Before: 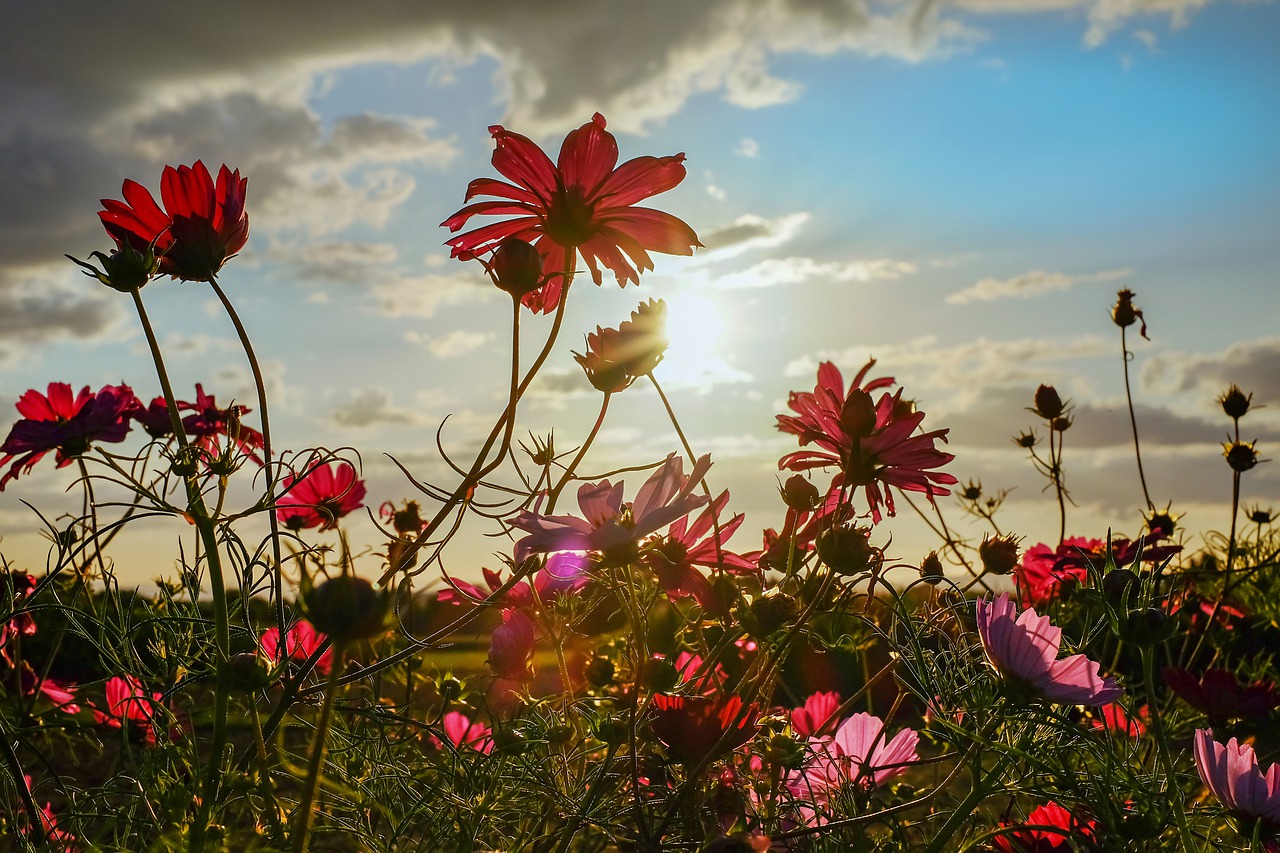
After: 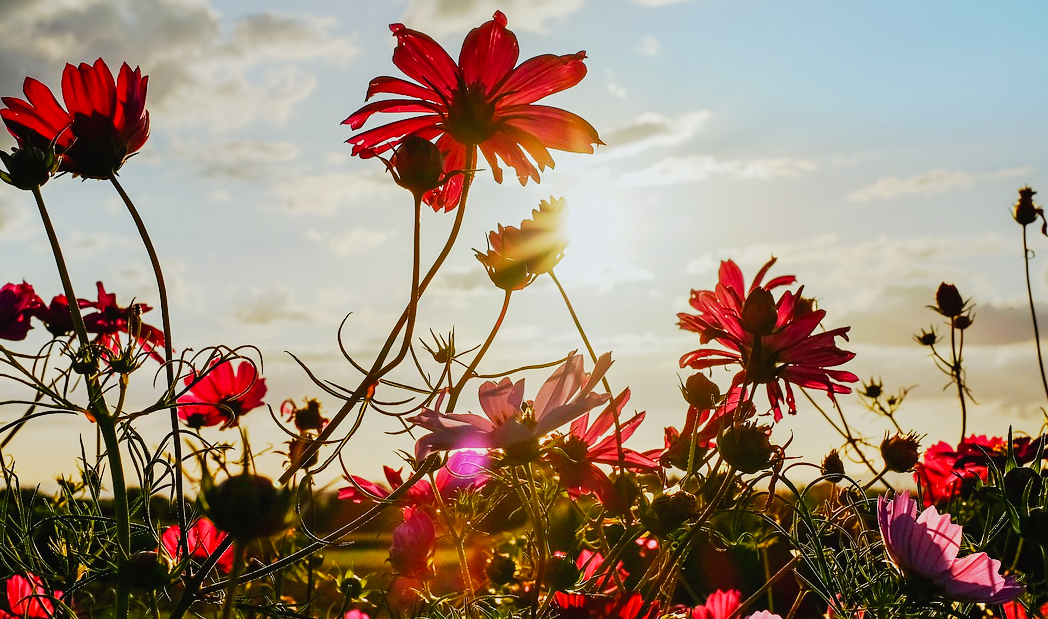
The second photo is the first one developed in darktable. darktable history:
exposure: exposure 0.209 EV, compensate exposure bias true, compensate highlight preservation false
crop: left 7.767%, top 12.022%, right 10.313%, bottom 15.408%
tone curve: curves: ch0 [(0, 0.017) (0.091, 0.046) (0.298, 0.287) (0.439, 0.482) (0.64, 0.729) (0.785, 0.817) (0.995, 0.917)]; ch1 [(0, 0) (0.384, 0.365) (0.463, 0.447) (0.486, 0.474) (0.503, 0.497) (0.526, 0.52) (0.555, 0.564) (0.578, 0.595) (0.638, 0.644) (0.766, 0.773) (1, 1)]; ch2 [(0, 0) (0.374, 0.344) (0.449, 0.434) (0.501, 0.501) (0.528, 0.519) (0.569, 0.589) (0.61, 0.646) (0.666, 0.688) (1, 1)], preserve colors none
